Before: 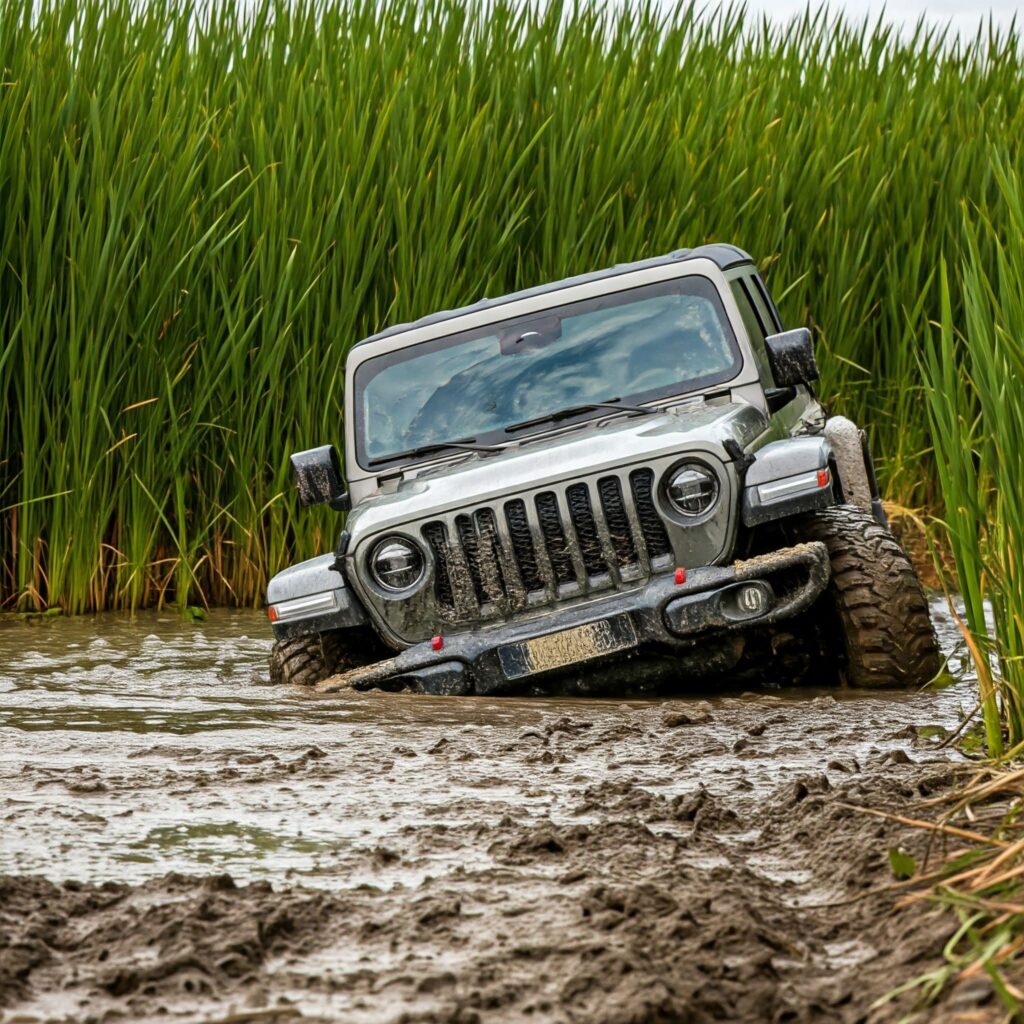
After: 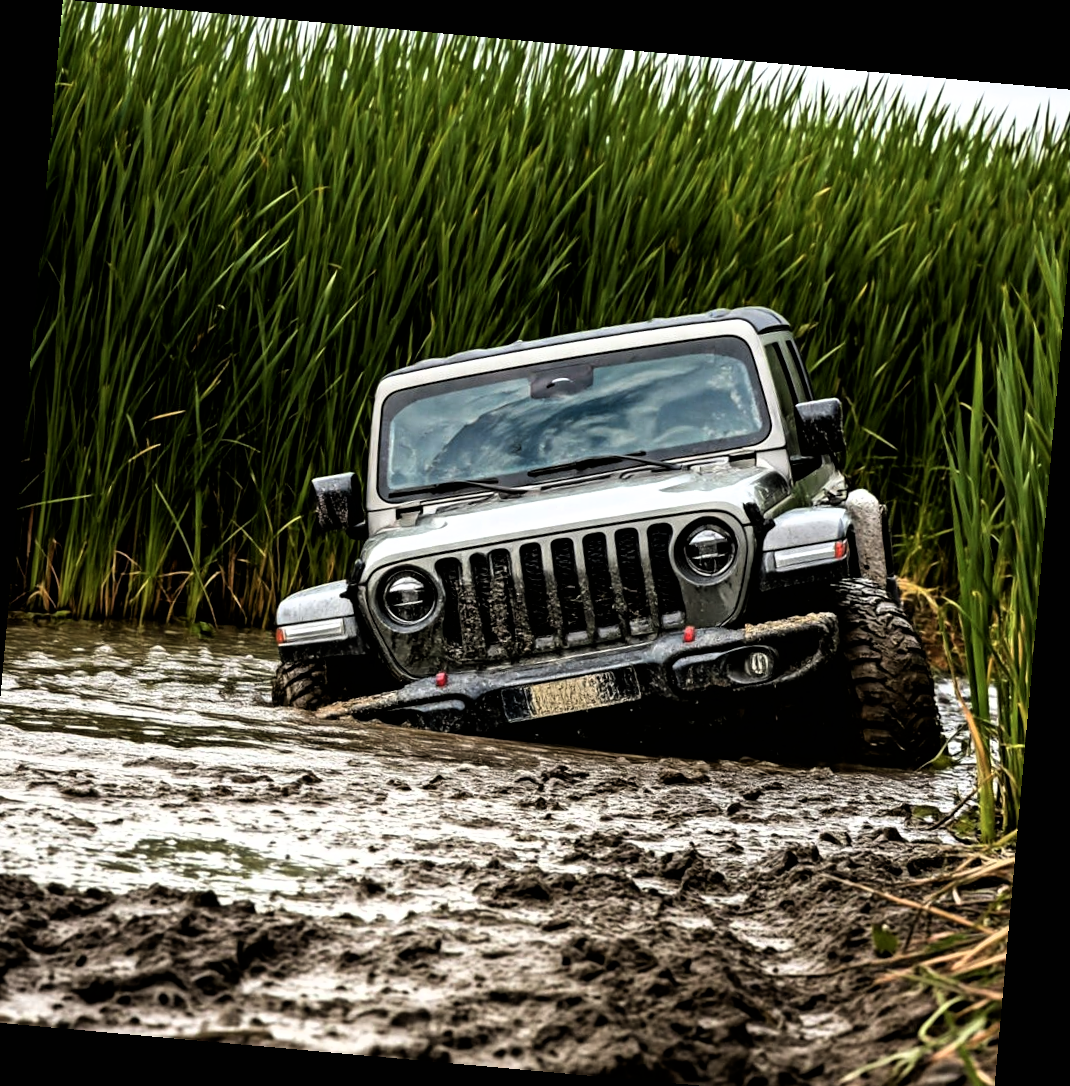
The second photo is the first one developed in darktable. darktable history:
rotate and perspective: rotation 5.12°, automatic cropping off
exposure: black level correction 0.006, exposure -0.226 EV, compensate highlight preservation false
crop and rotate: left 2.536%, right 1.107%, bottom 2.246%
filmic rgb: black relative exposure -8.2 EV, white relative exposure 2.2 EV, threshold 3 EV, hardness 7.11, latitude 85.74%, contrast 1.696, highlights saturation mix -4%, shadows ↔ highlights balance -2.69%, color science v5 (2021), contrast in shadows safe, contrast in highlights safe, enable highlight reconstruction true
